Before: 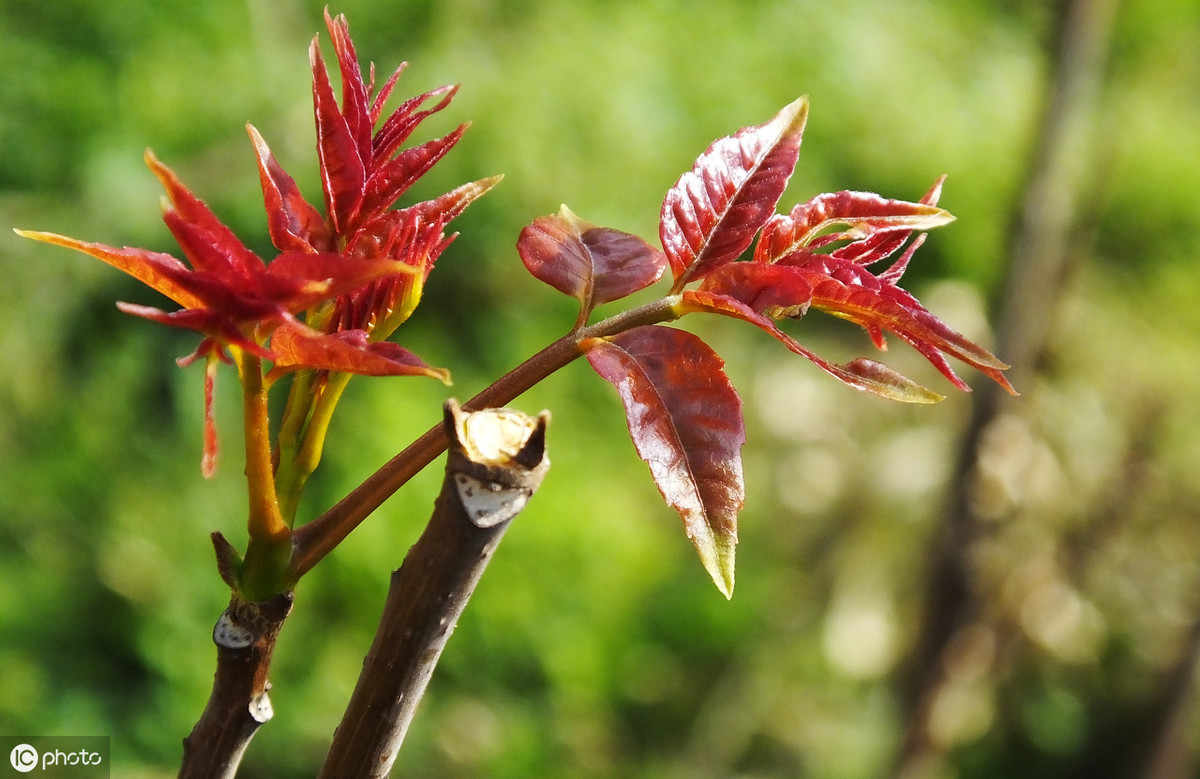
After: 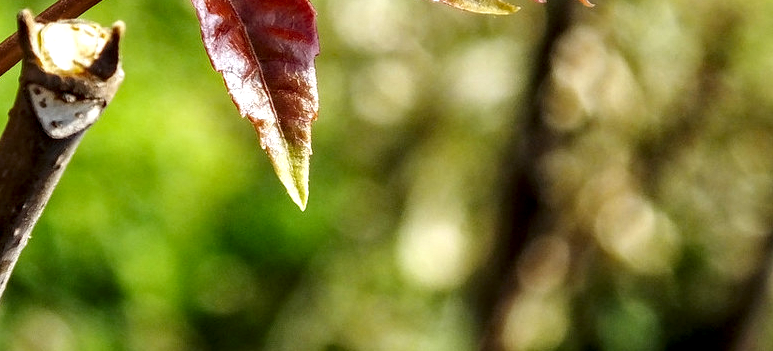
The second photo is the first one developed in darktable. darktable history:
crop and rotate: left 35.539%, top 50.052%, bottom 4.828%
haze removal: strength 0.282, distance 0.251, compatibility mode true, adaptive false
local contrast: detail 160%
color calibration: illuminant same as pipeline (D50), adaptation XYZ, x 0.346, y 0.358, temperature 5007.31 K, saturation algorithm version 1 (2020)
